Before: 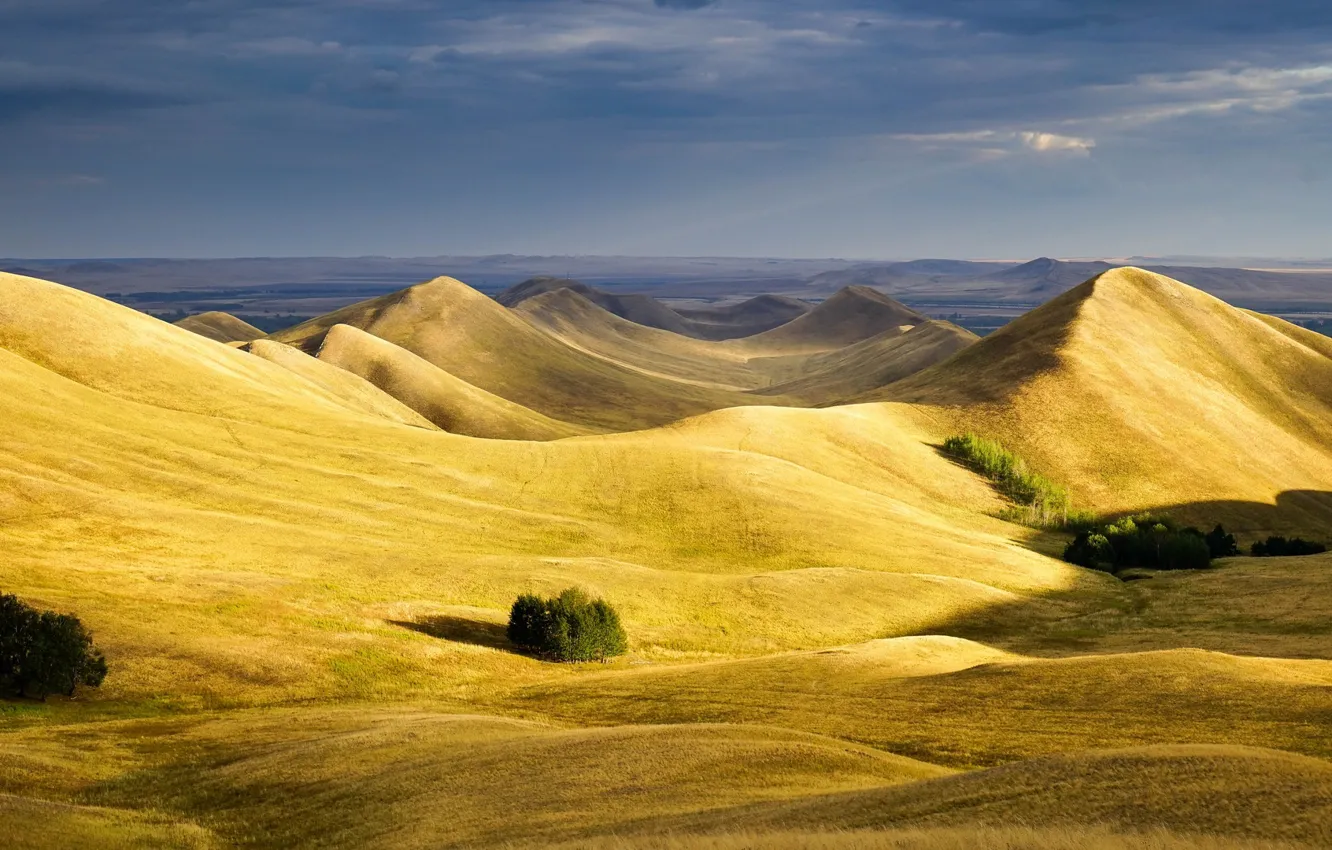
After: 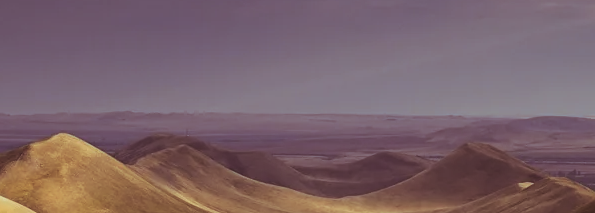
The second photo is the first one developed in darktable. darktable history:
split-toning: highlights › hue 298.8°, highlights › saturation 0.73, compress 41.76%
crop: left 28.64%, top 16.832%, right 26.637%, bottom 58.055%
exposure: black level correction -0.015, exposure -0.5 EV, compensate highlight preservation false
